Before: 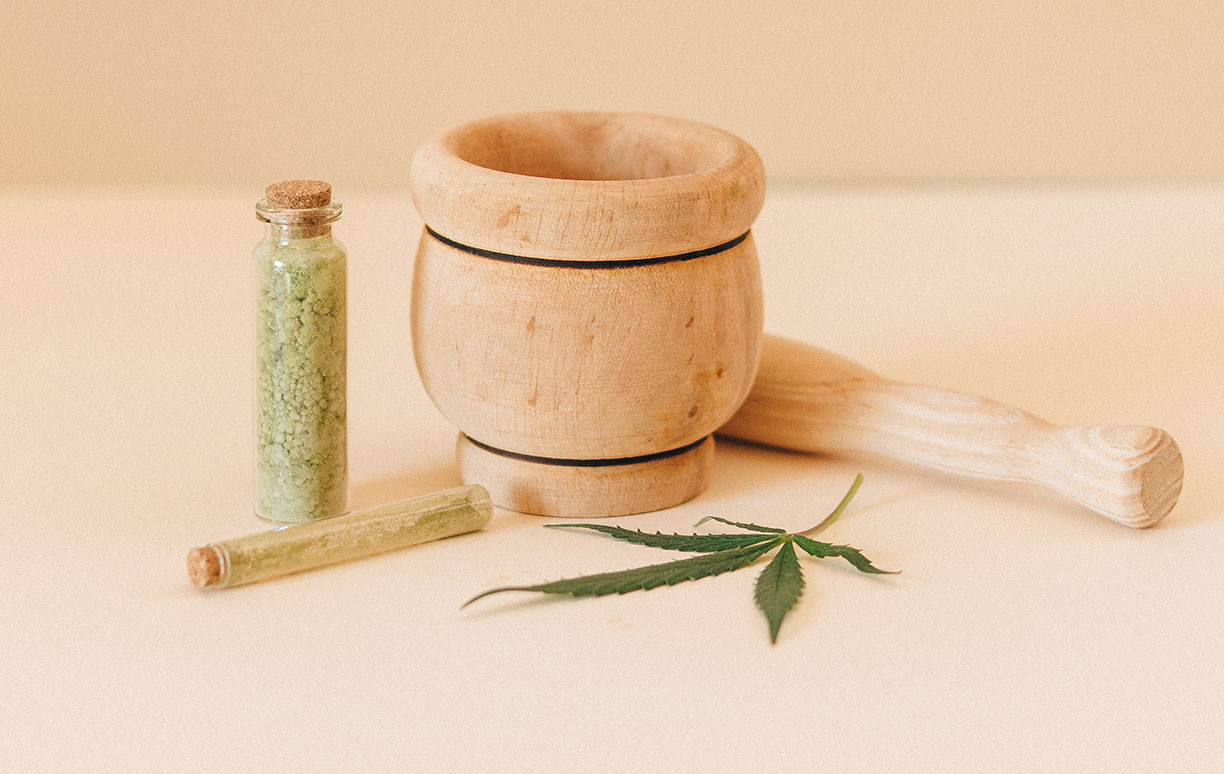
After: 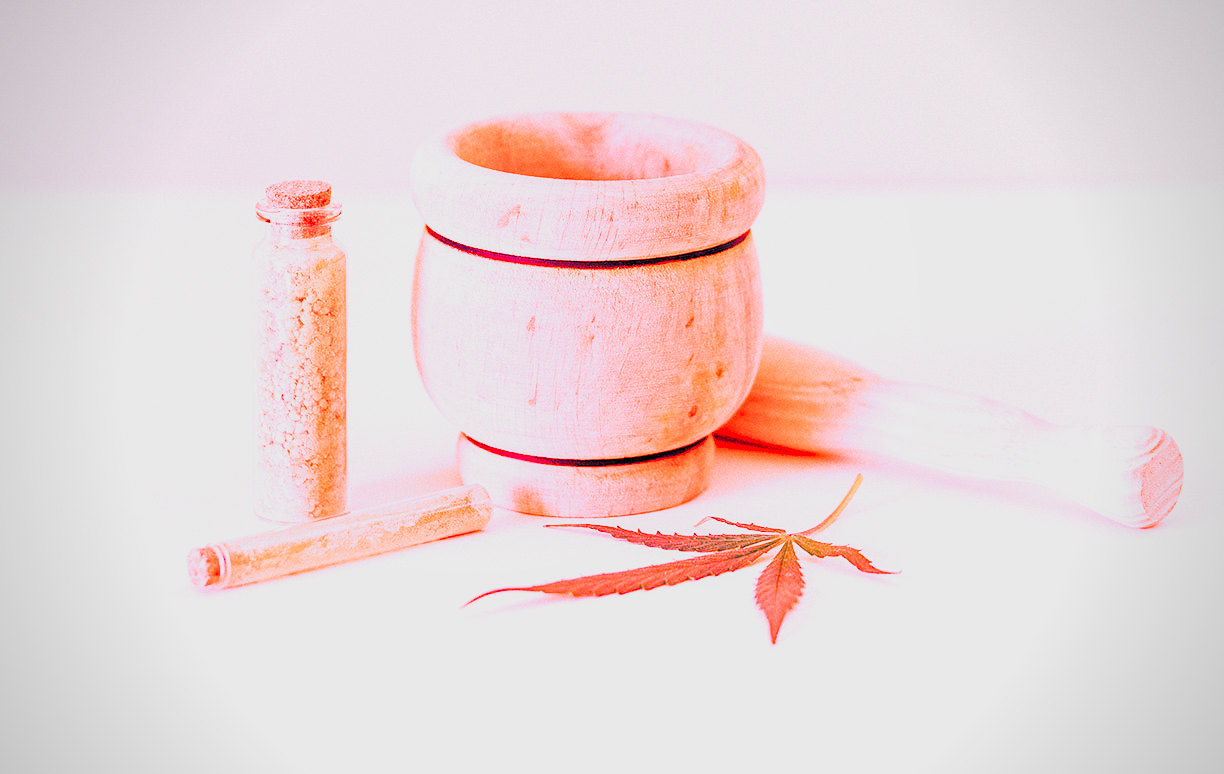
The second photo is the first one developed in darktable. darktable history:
raw chromatic aberrations: on, module defaults
color balance rgb: perceptual saturation grading › global saturation 25%, perceptual brilliance grading › mid-tones 10%, perceptual brilliance grading › shadows 15%, global vibrance 20%
filmic rgb: black relative exposure -7.65 EV, white relative exposure 4.56 EV, hardness 3.61
highlight reconstruction: method reconstruct color, iterations 1, diameter of reconstruction 64 px
hot pixels: on, module defaults
lens correction: scale 1.01, crop 1, focal 85, aperture 2.8, distance 10.02, camera "Canon EOS RP", lens "Canon RF 85mm F2 MACRO IS STM"
raw denoise: x [[0, 0.25, 0.5, 0.75, 1] ×4]
tone equalizer "mask blending: all purposes": on, module defaults
white balance: red 2.129, blue 1.575
local contrast: highlights 100%, shadows 100%, detail 120%, midtone range 0.2
contrast brightness saturation: contrast 0.2, brightness 0.16, saturation 0.22
exposure: black level correction -0.002, exposure 0.54 EV, compensate highlight preservation false
filmic: grey point source 18, black point source -8.65, white point source 2.45, grey point target 18, white point target 100, output power 2.2, latitude stops 2, contrast 1.5, saturation 100, global saturation 100
haze removal: strength 0.29, distance 0.25, compatibility mode true, adaptive false
vibrance: on, module defaults
vignetting: fall-off radius 60.92%
